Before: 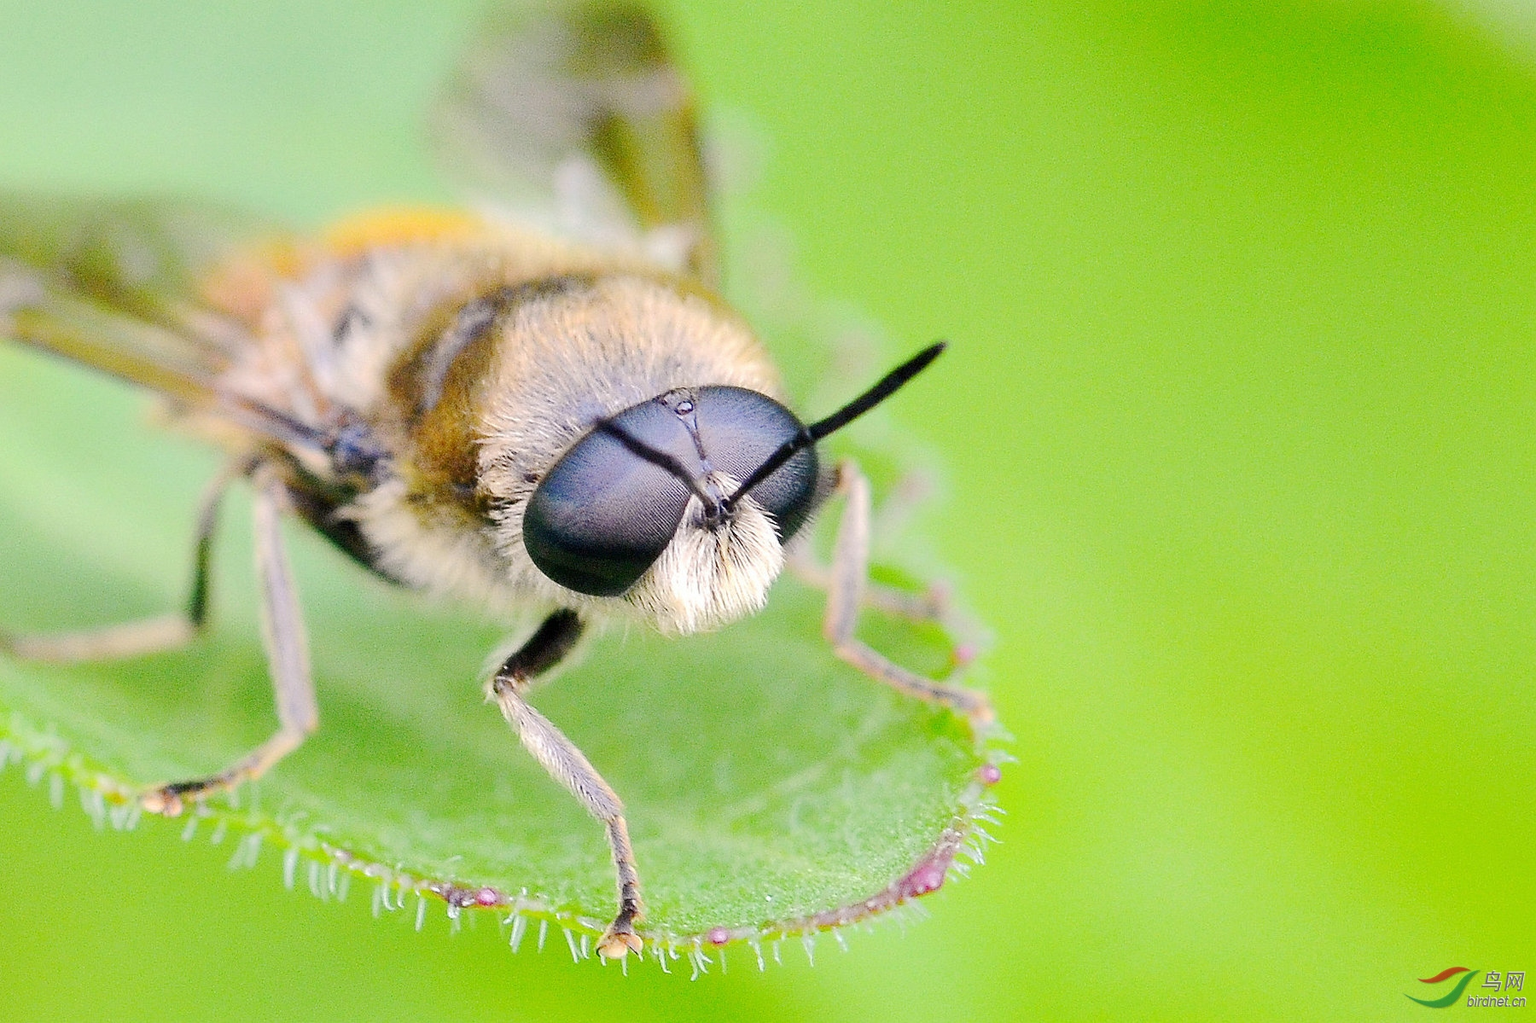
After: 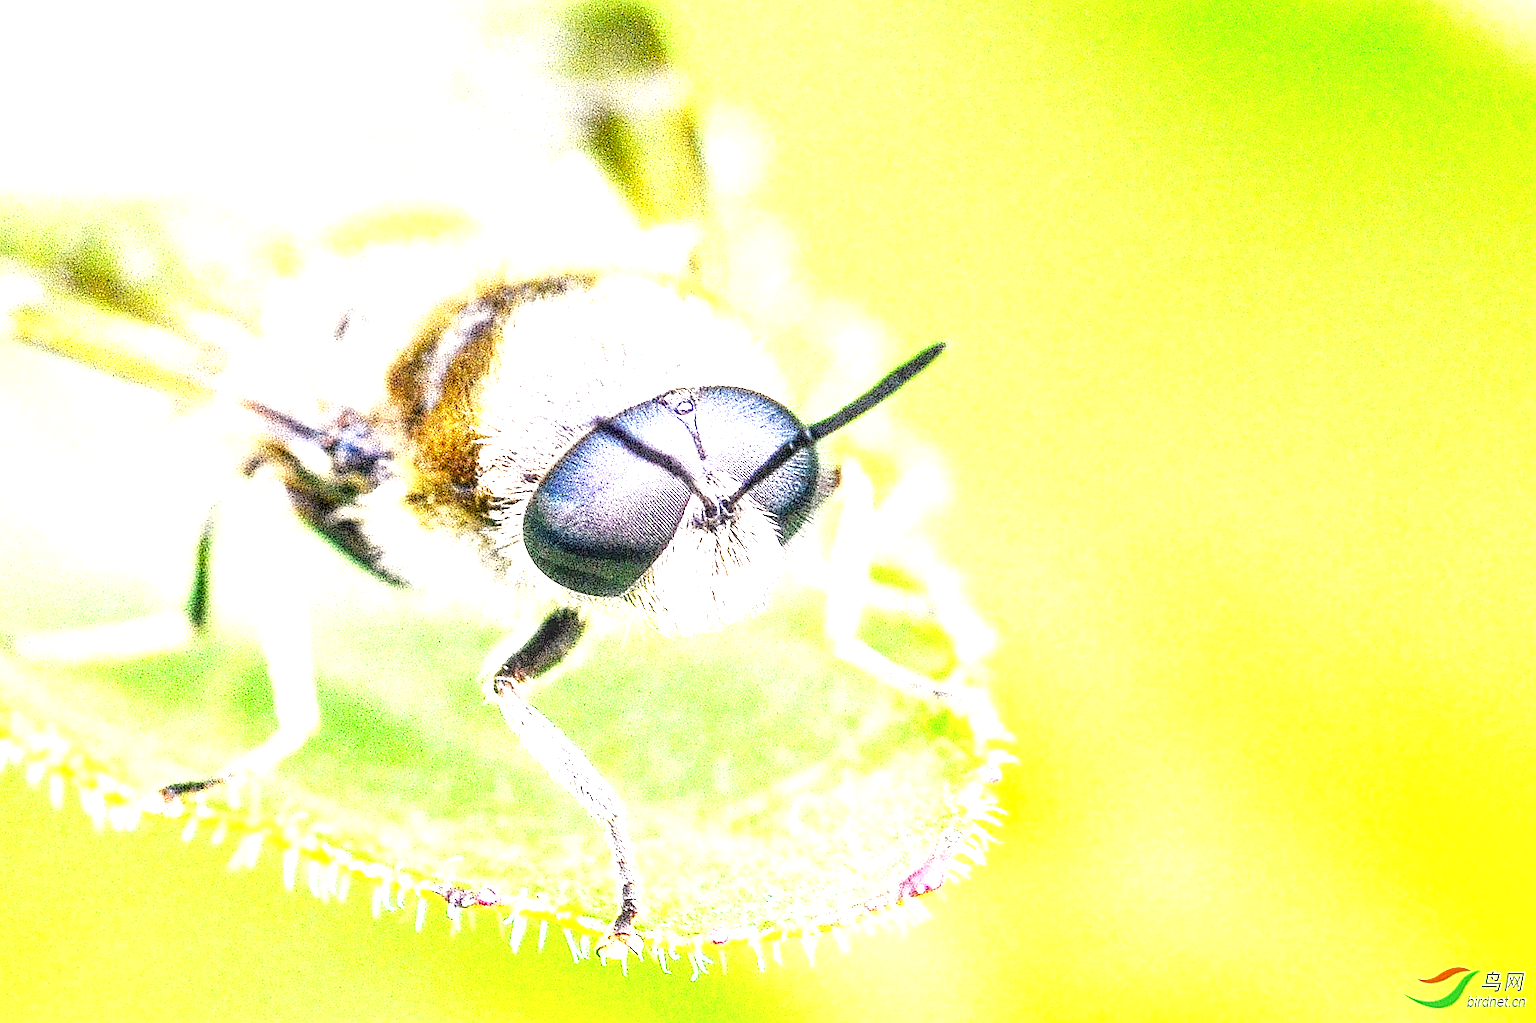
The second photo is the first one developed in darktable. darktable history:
local contrast: highlights 0%, shadows 0%, detail 182%
sharpen: on, module defaults
exposure: black level correction 0.001, exposure 1.646 EV, compensate exposure bias true, compensate highlight preservation false
